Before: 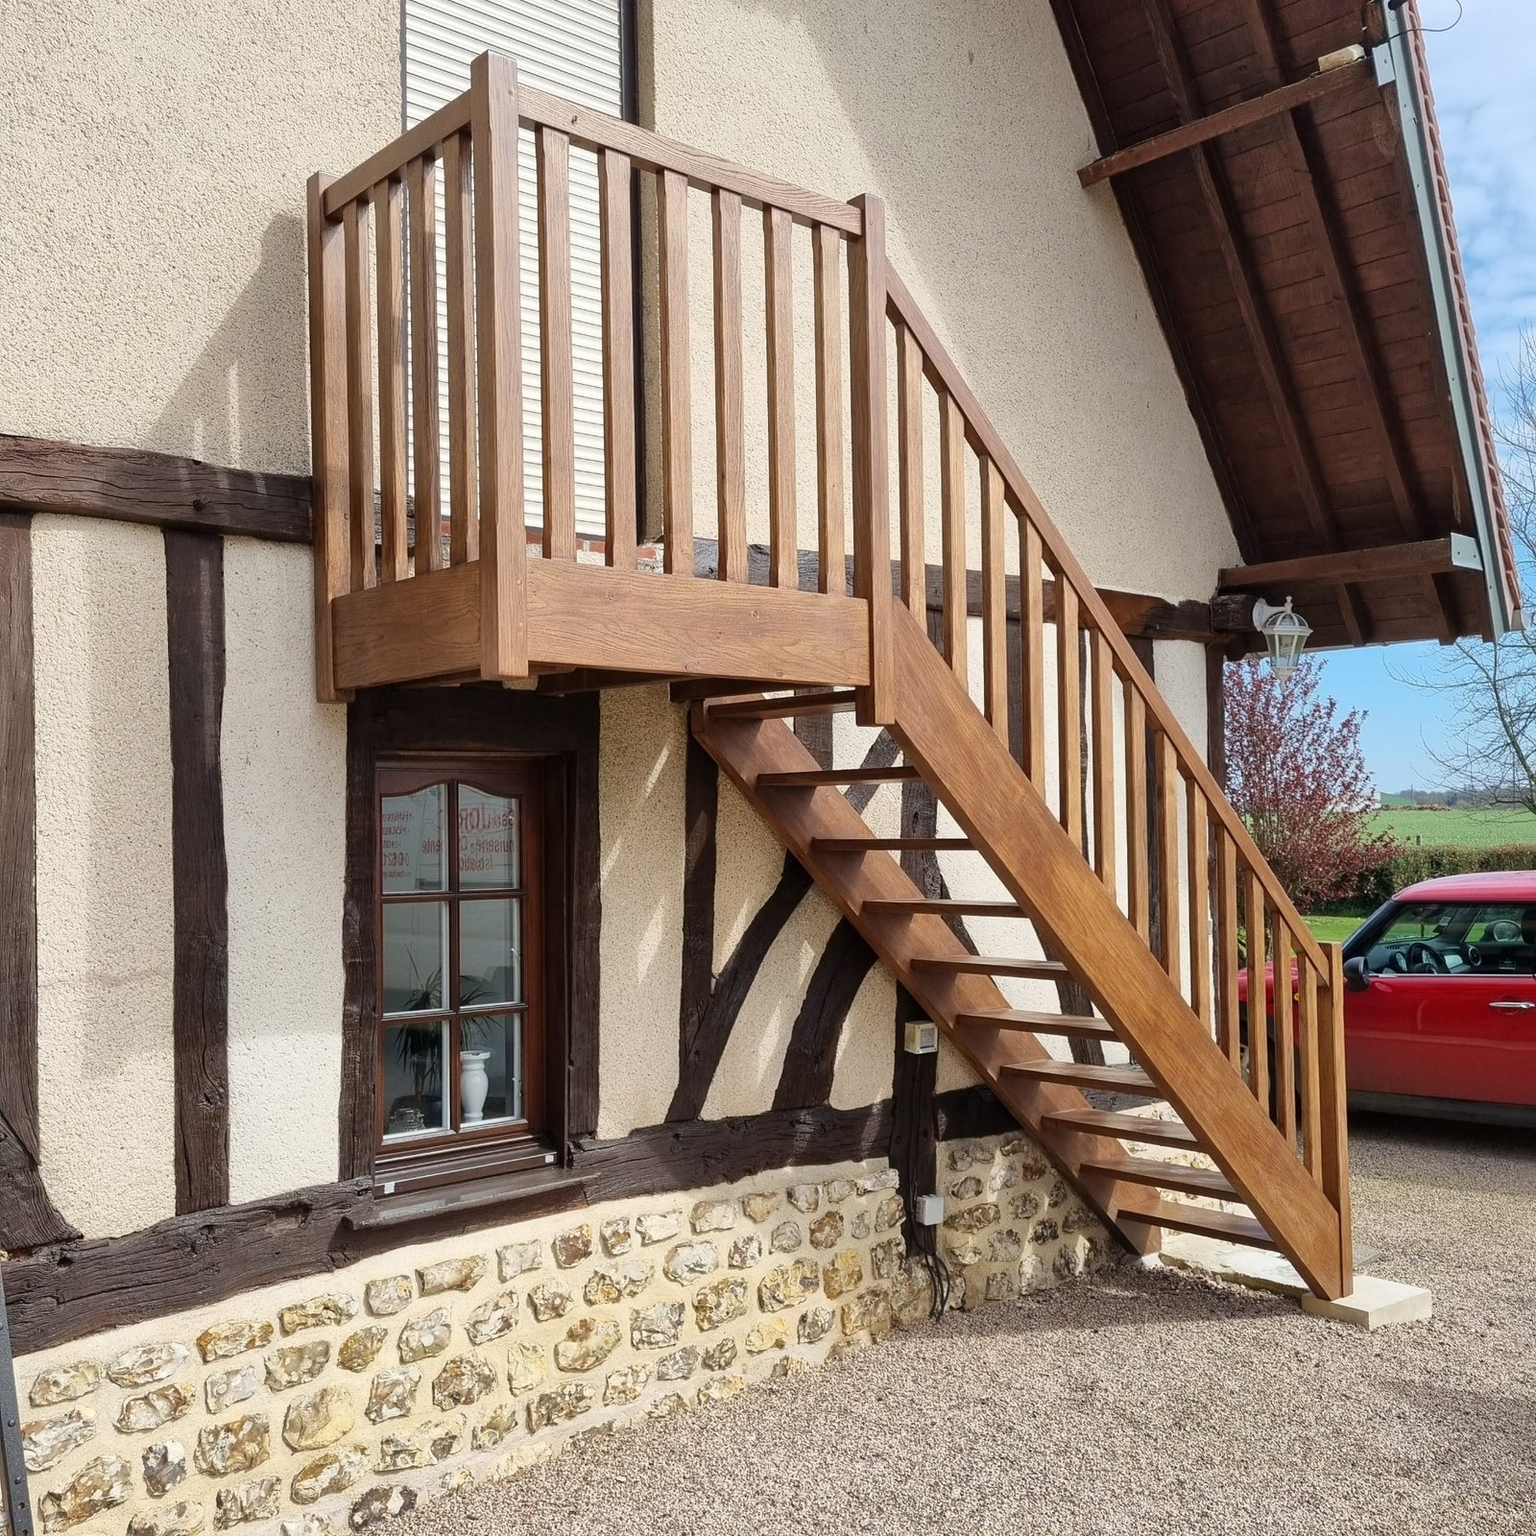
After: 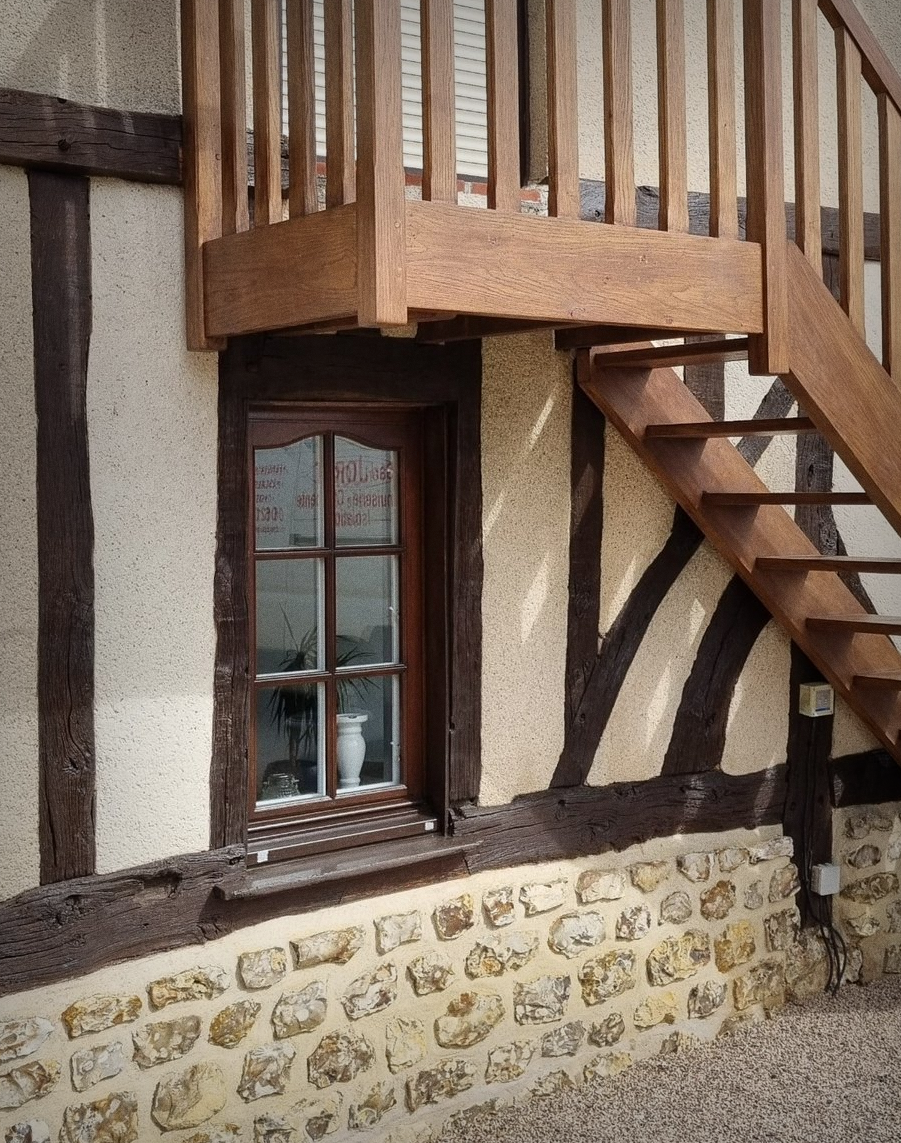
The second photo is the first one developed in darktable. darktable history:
grain: coarseness 0.47 ISO
vignetting: fall-off start 53.2%, brightness -0.594, saturation 0, automatic ratio true, width/height ratio 1.313, shape 0.22, unbound false
crop: left 8.966%, top 23.852%, right 34.699%, bottom 4.703%
